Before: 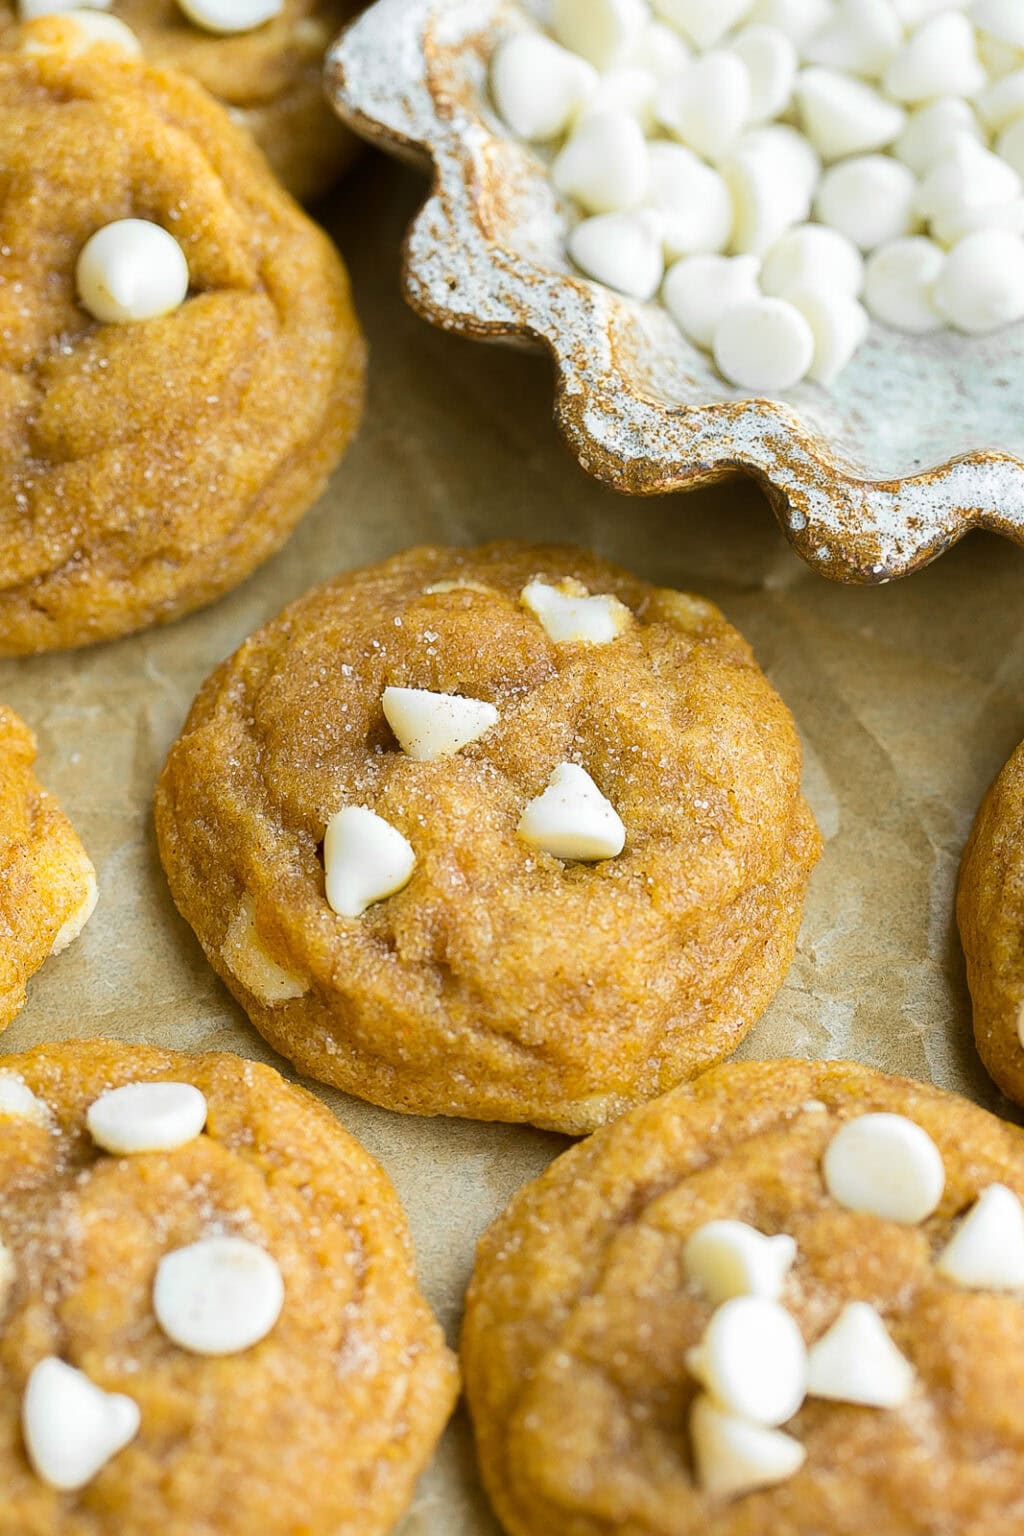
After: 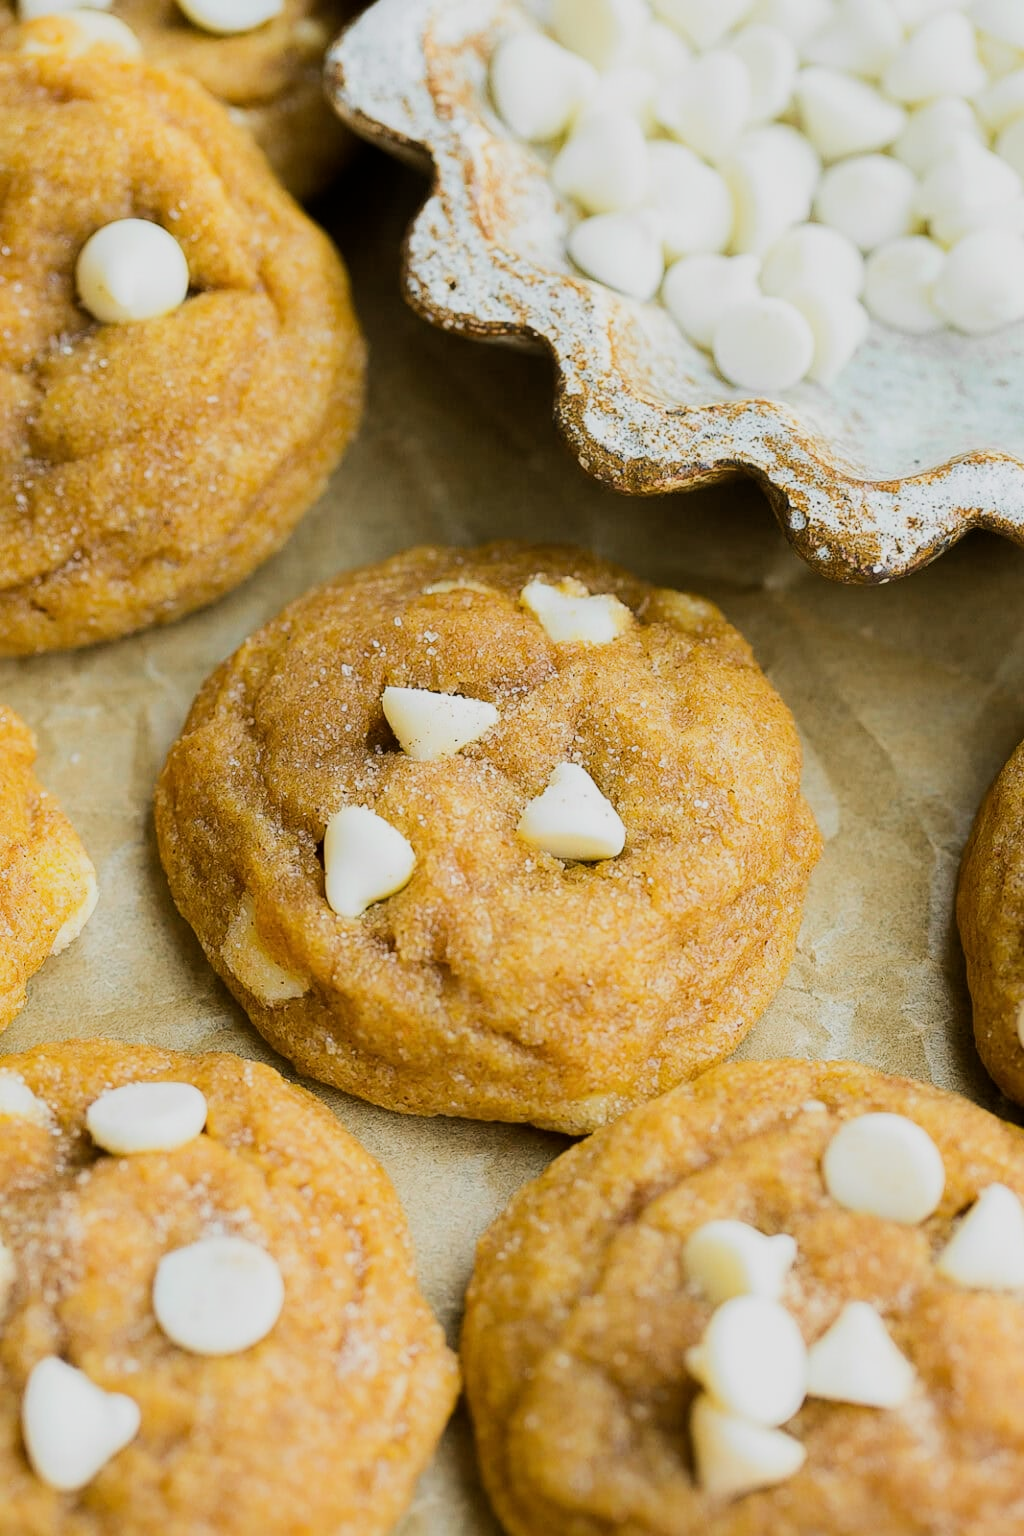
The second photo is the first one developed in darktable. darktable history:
filmic rgb: black relative exposure -7.65 EV, white relative exposure 4.56 EV, hardness 3.61, contrast 1.05
tone equalizer: -8 EV -0.001 EV, -7 EV 0.001 EV, -6 EV -0.002 EV, -5 EV -0.003 EV, -4 EV -0.062 EV, -3 EV -0.222 EV, -2 EV -0.267 EV, -1 EV 0.105 EV, +0 EV 0.303 EV
